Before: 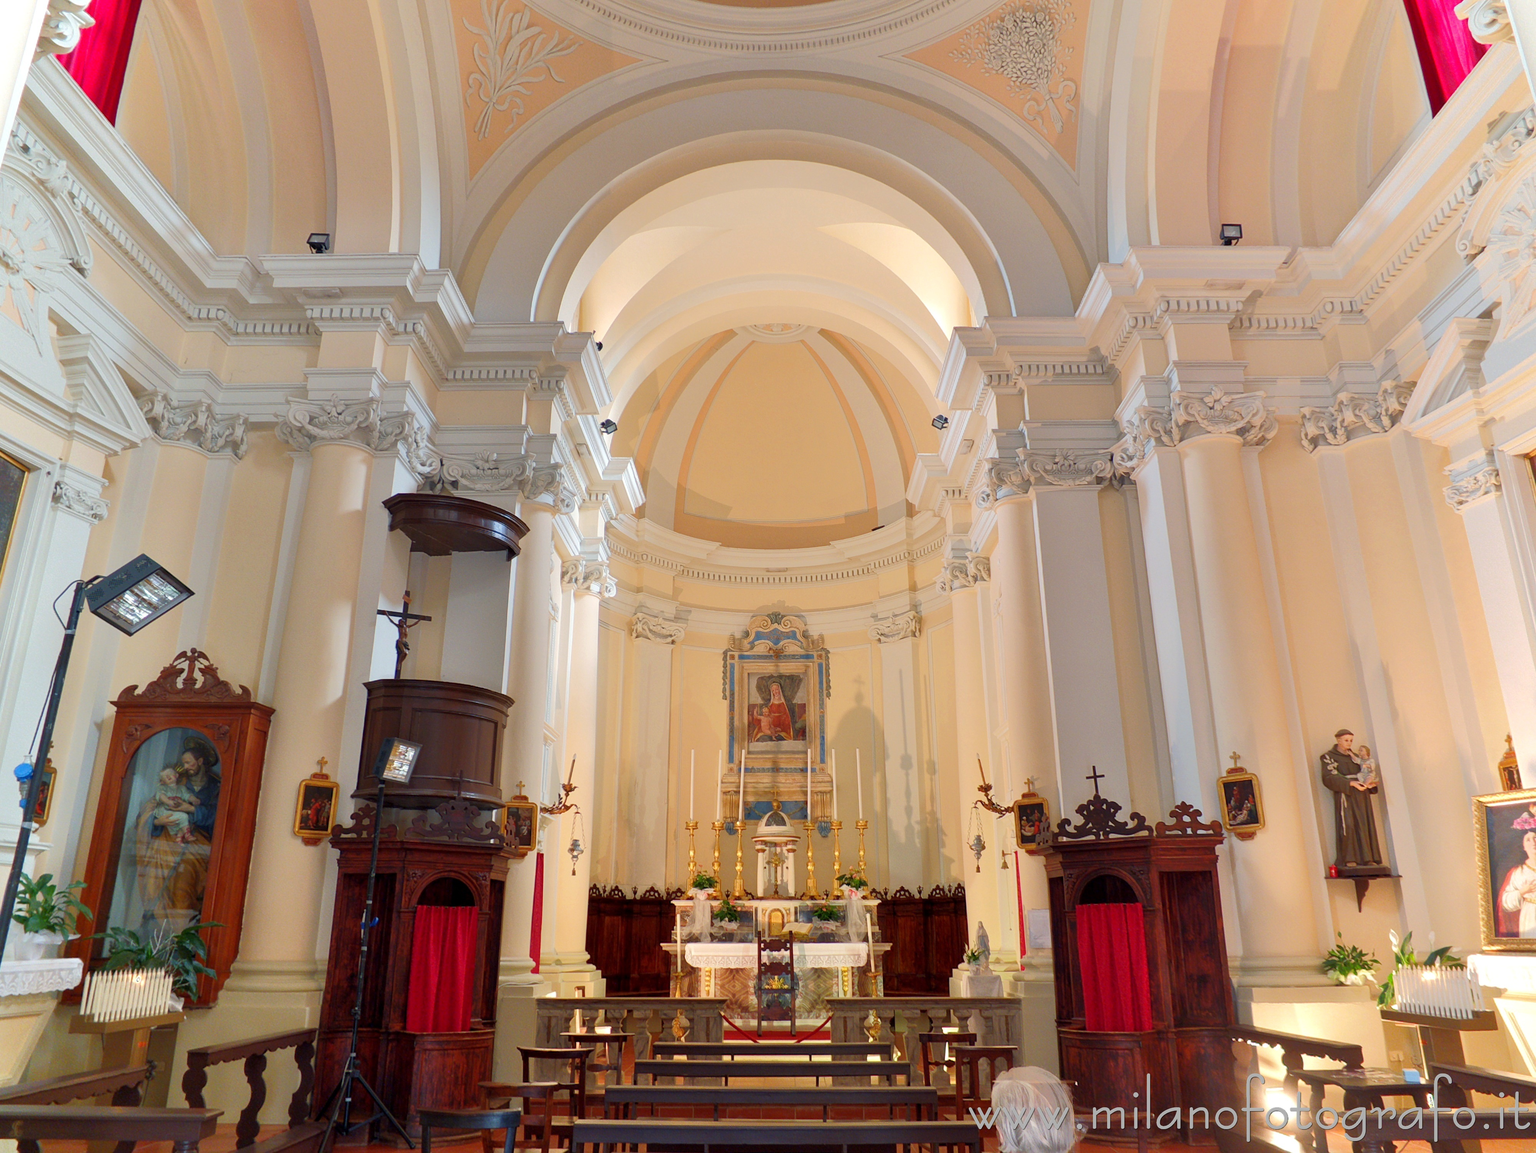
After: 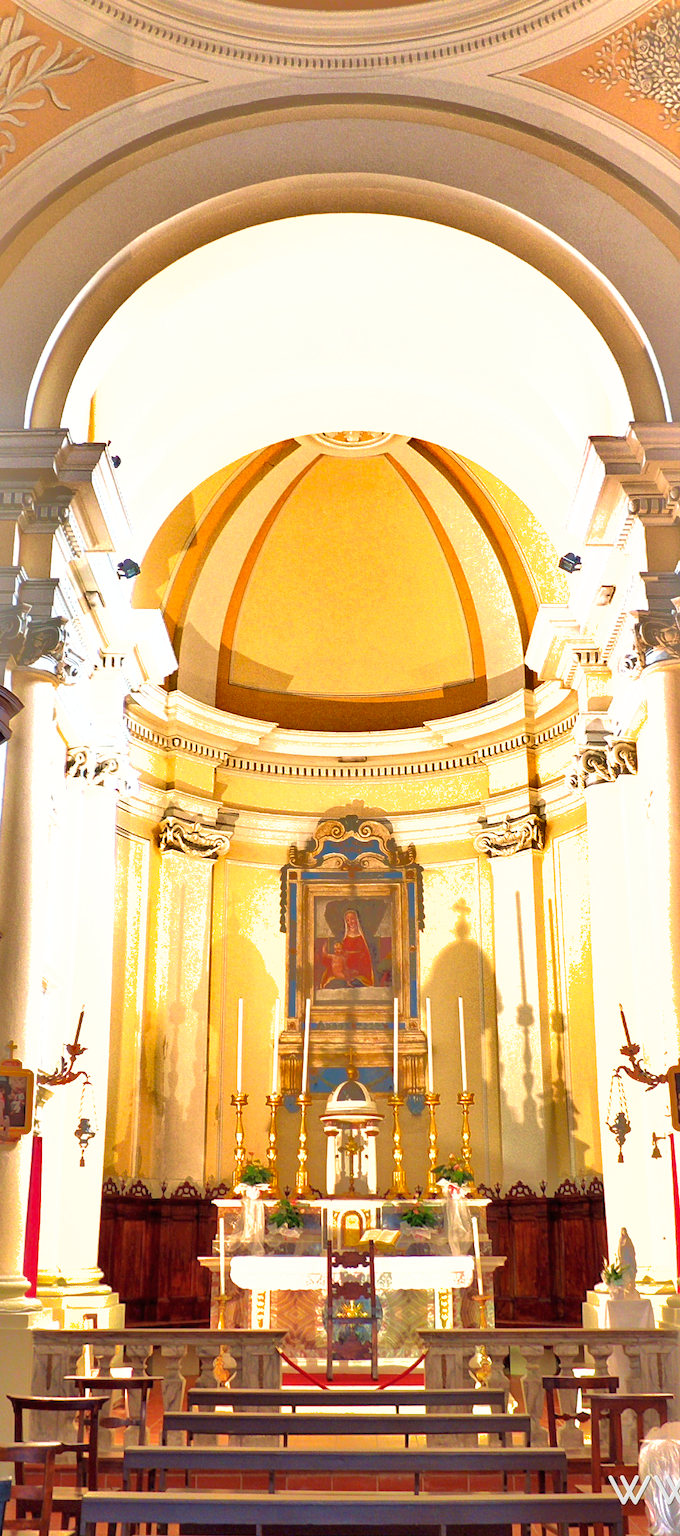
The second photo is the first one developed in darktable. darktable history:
crop: left 33.36%, right 33.36%
exposure: black level correction 0, exposure 1.1 EV, compensate exposure bias true, compensate highlight preservation false
shadows and highlights: shadows 25, highlights -70
velvia: on, module defaults
